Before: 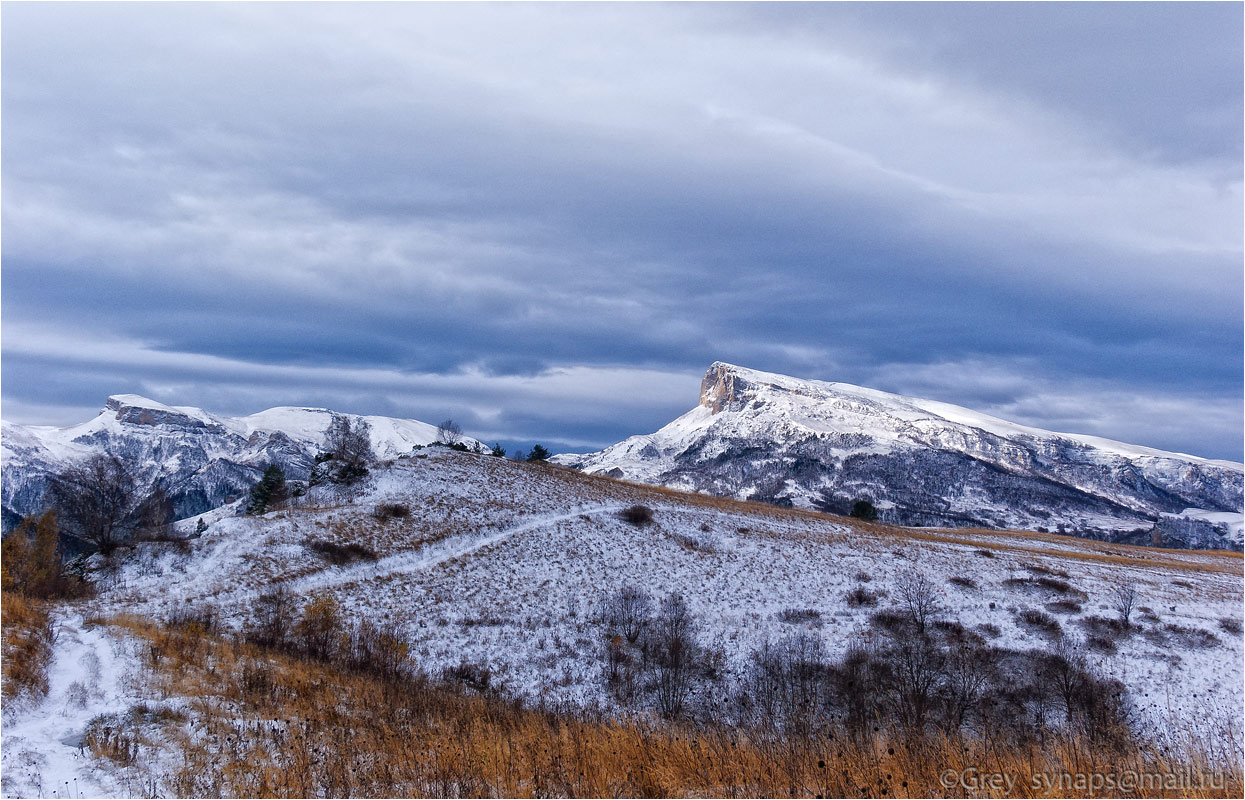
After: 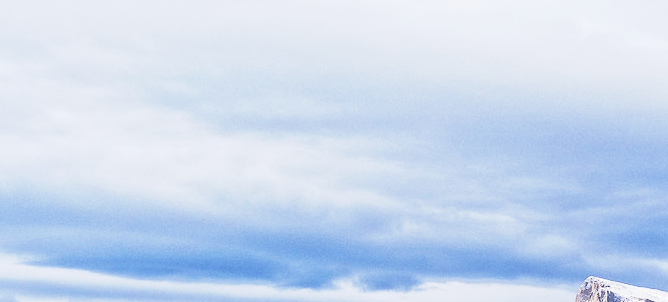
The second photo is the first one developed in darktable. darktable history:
base curve: curves: ch0 [(0, 0) (0.088, 0.125) (0.176, 0.251) (0.354, 0.501) (0.613, 0.749) (1, 0.877)], preserve colors none
crop: left 10.121%, top 10.631%, right 36.218%, bottom 51.526%
exposure: exposure 0.6 EV, compensate highlight preservation false
